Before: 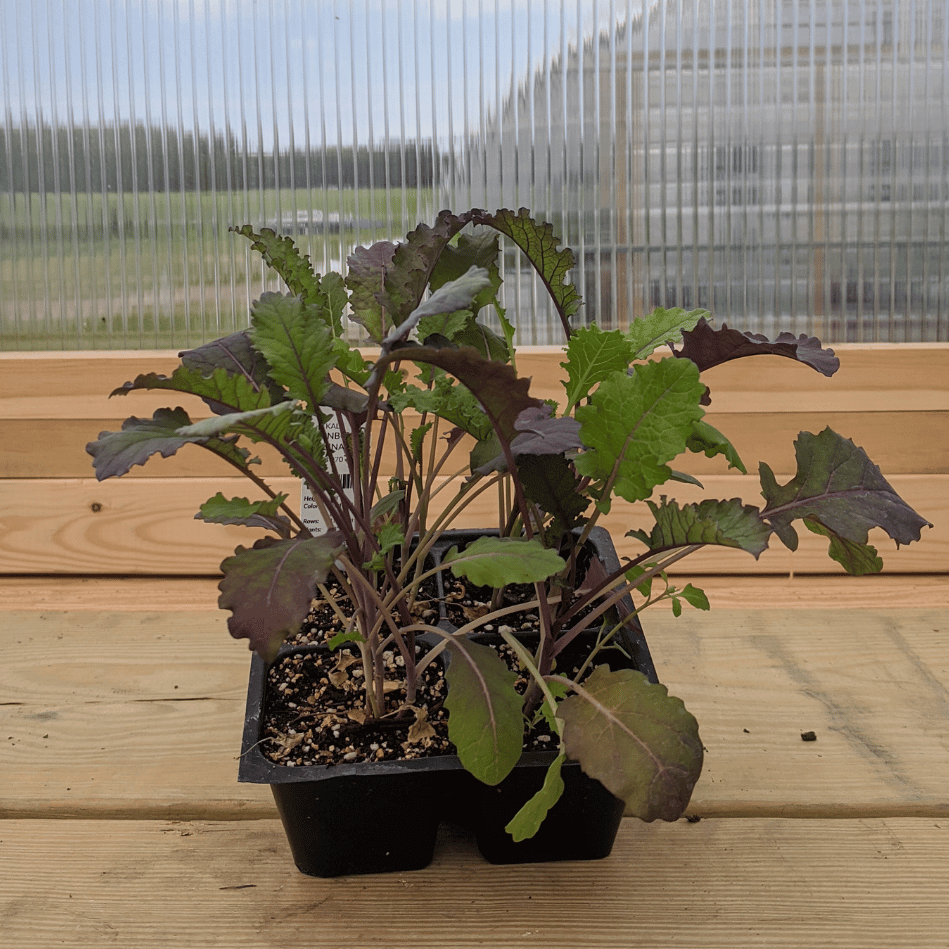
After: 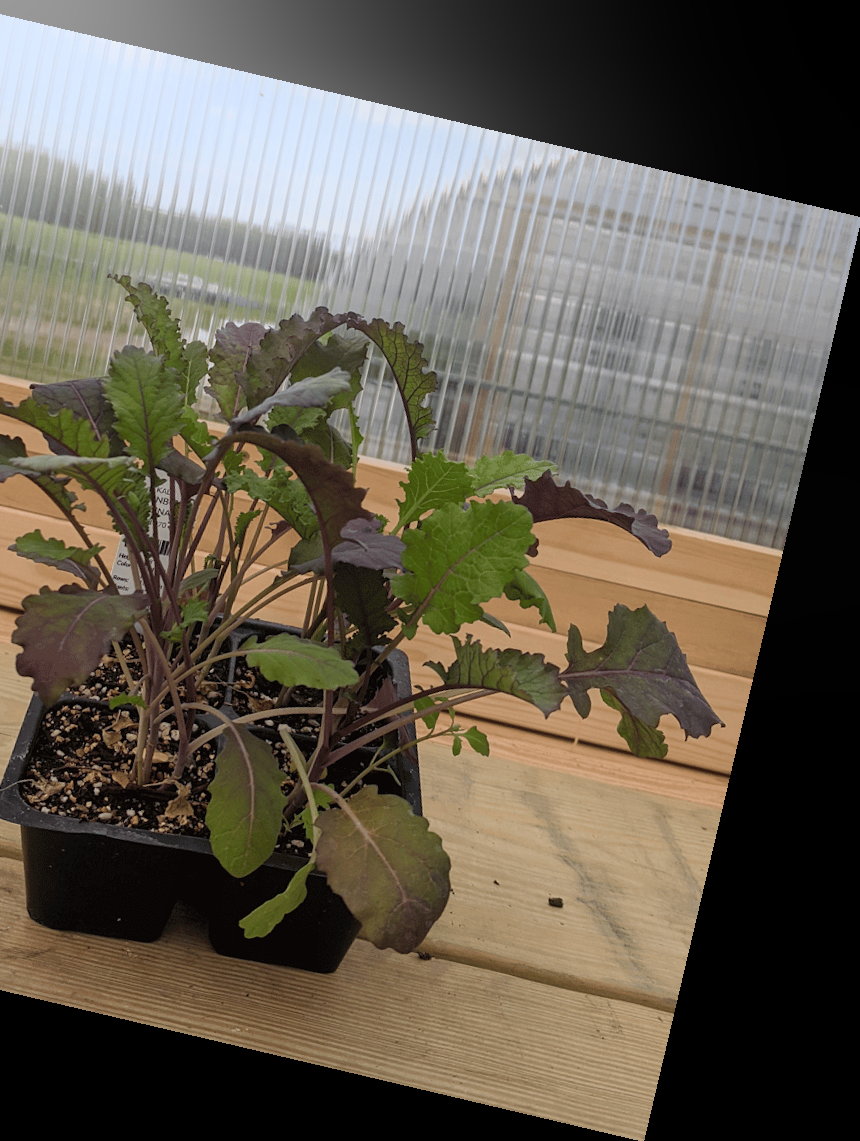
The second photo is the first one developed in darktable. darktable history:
rotate and perspective: rotation 13.27°, automatic cropping off
bloom: on, module defaults
crop and rotate: left 24.6%
